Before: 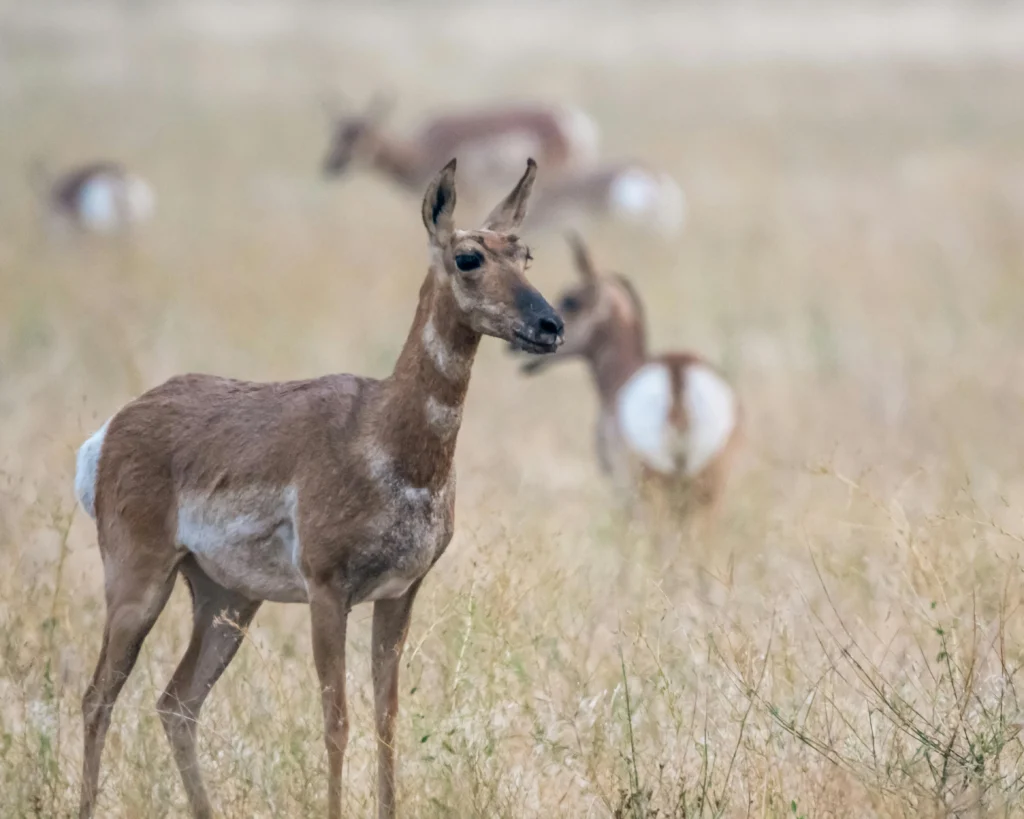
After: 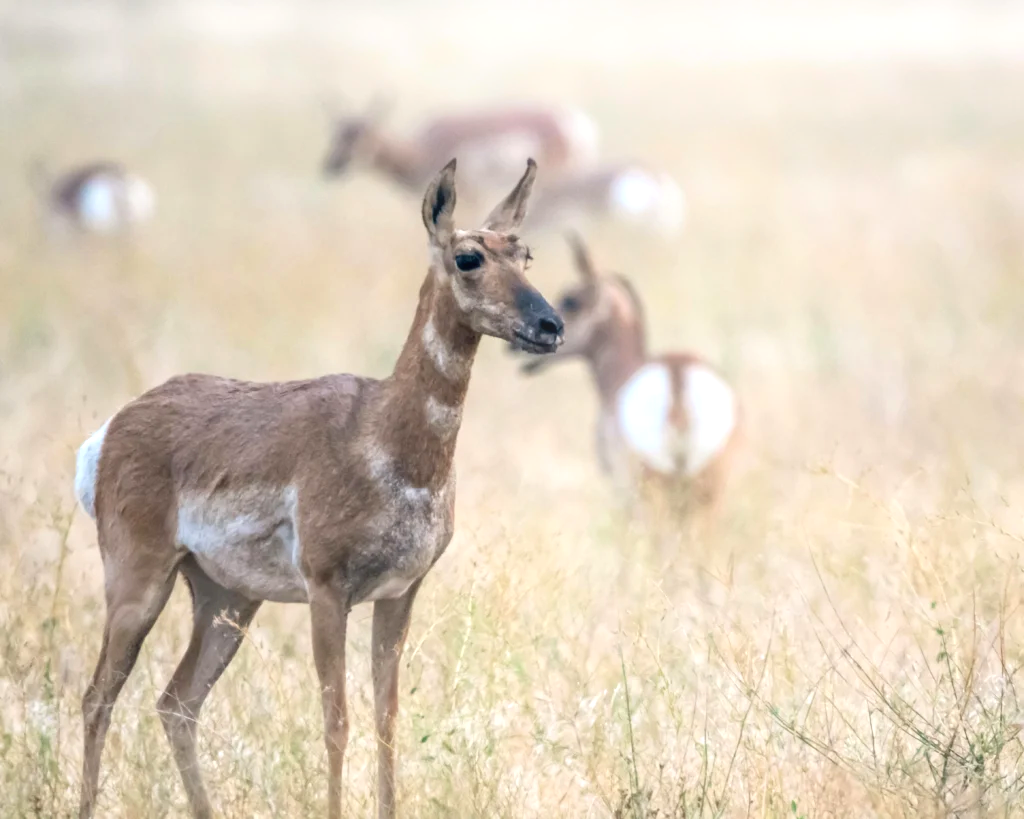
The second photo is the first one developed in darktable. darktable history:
bloom: size 15%, threshold 97%, strength 7%
exposure: exposure 0.6 EV, compensate highlight preservation false
